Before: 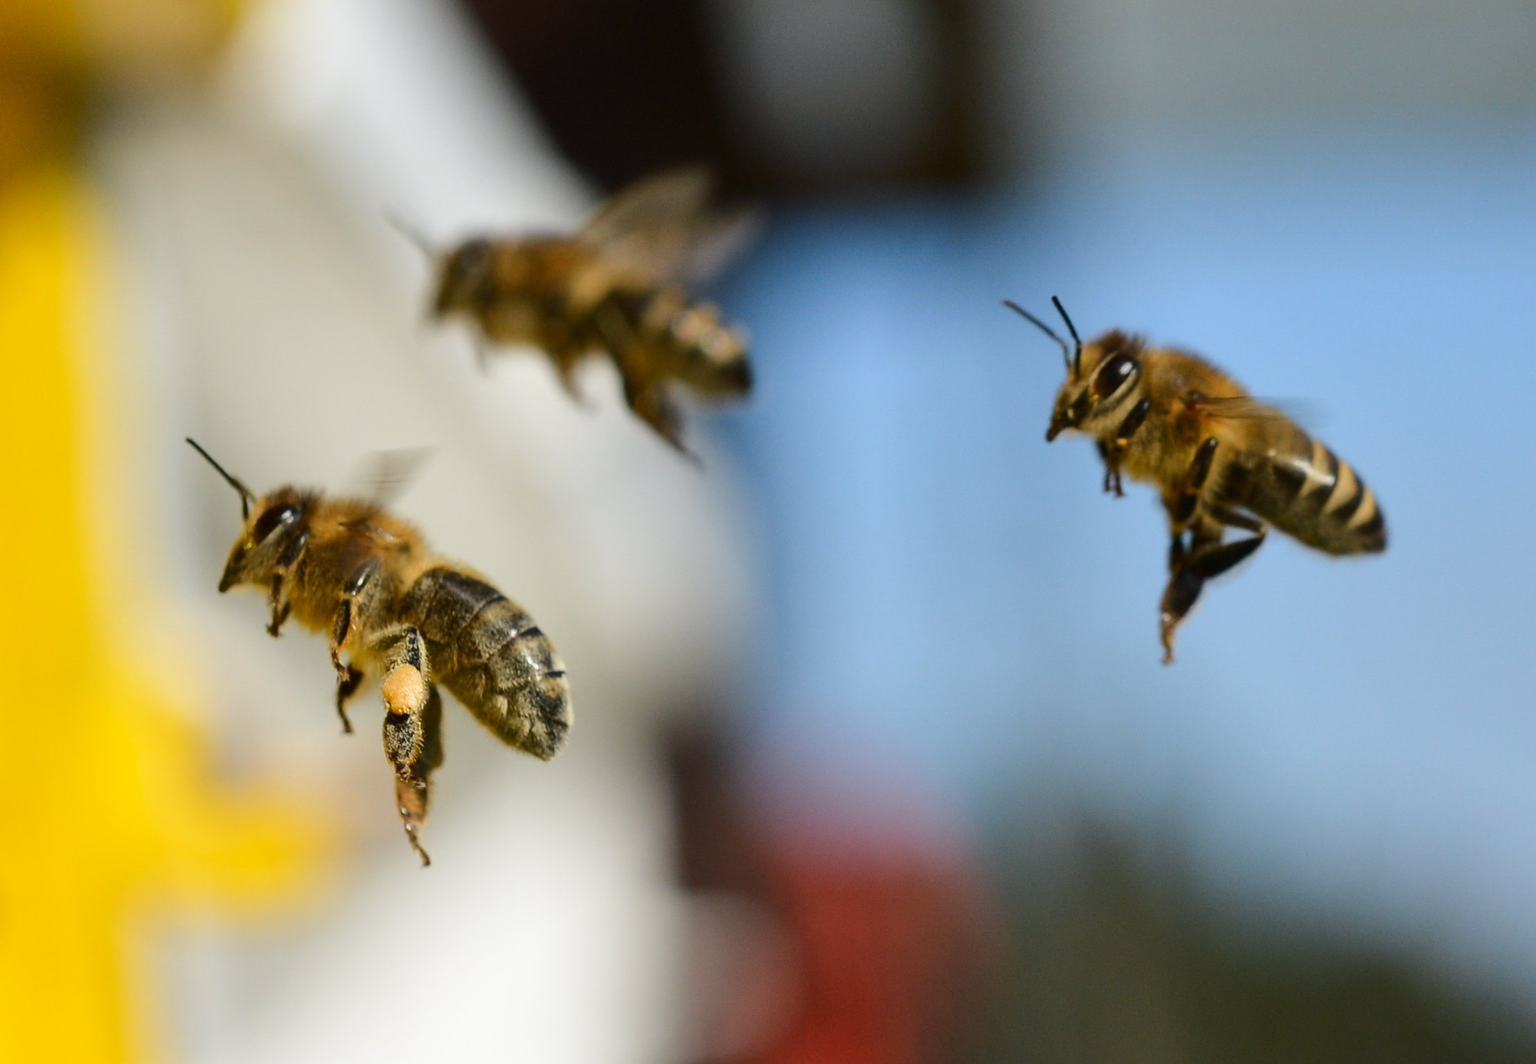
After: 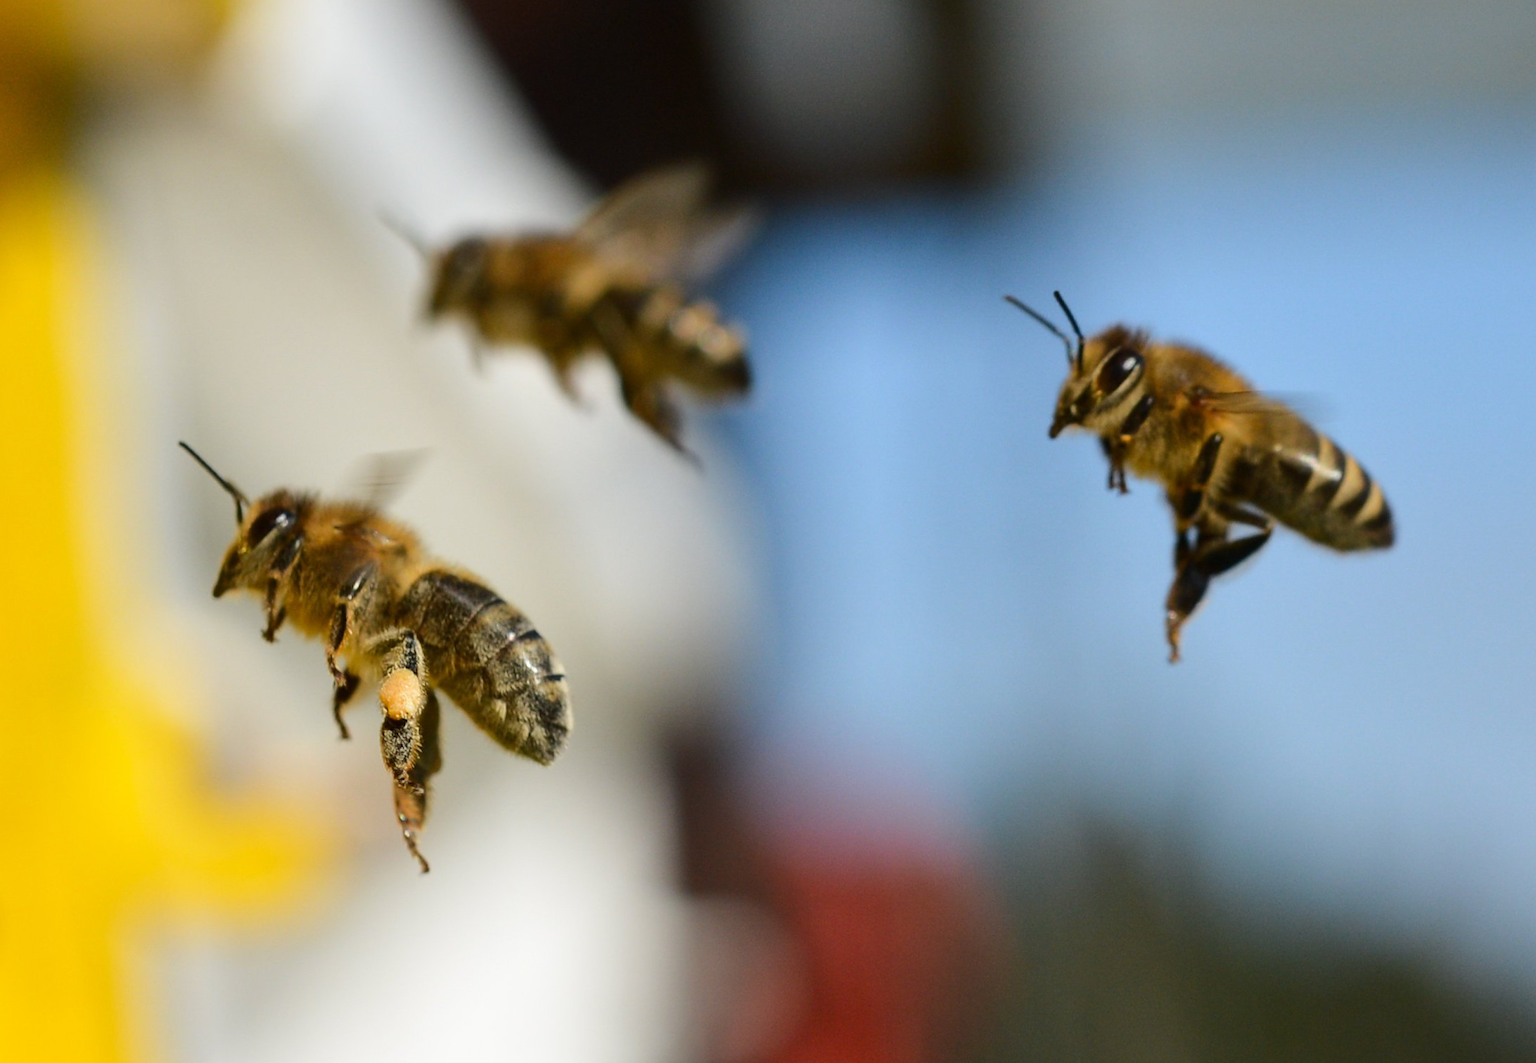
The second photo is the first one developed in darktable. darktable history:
rotate and perspective: rotation -0.45°, automatic cropping original format, crop left 0.008, crop right 0.992, crop top 0.012, crop bottom 0.988
tone equalizer: on, module defaults
